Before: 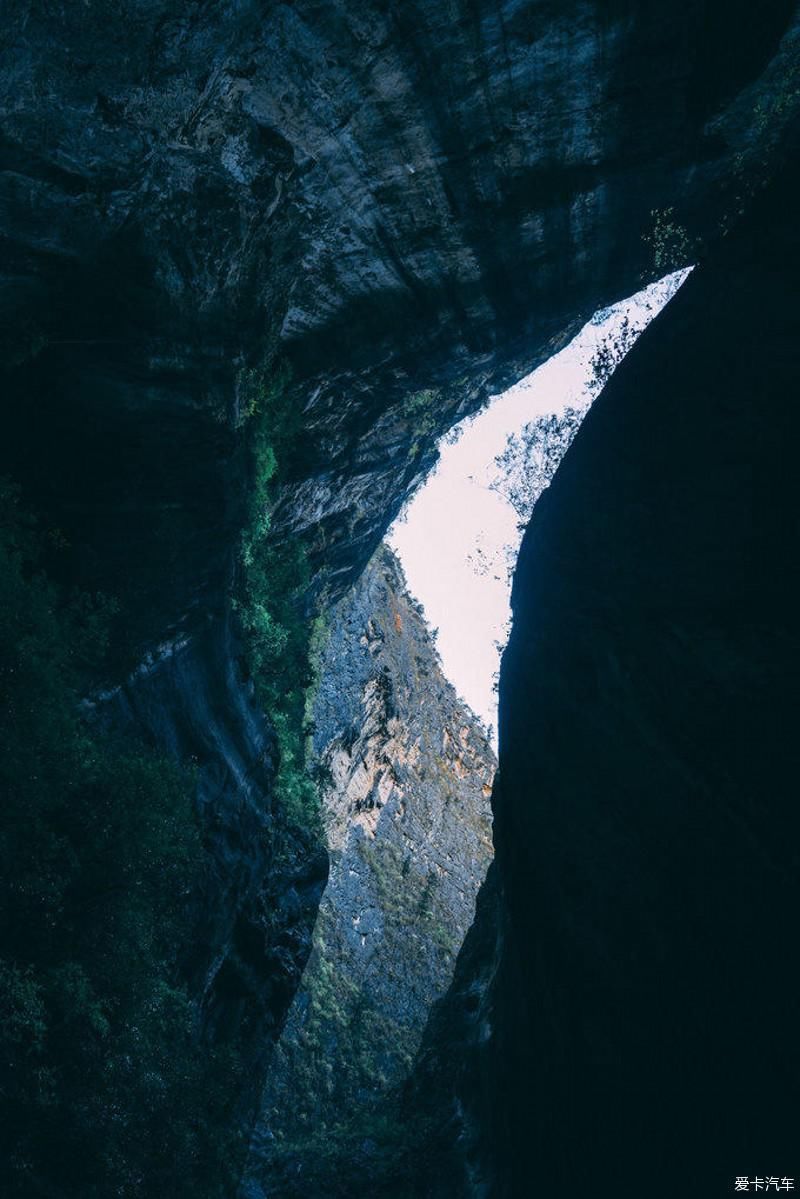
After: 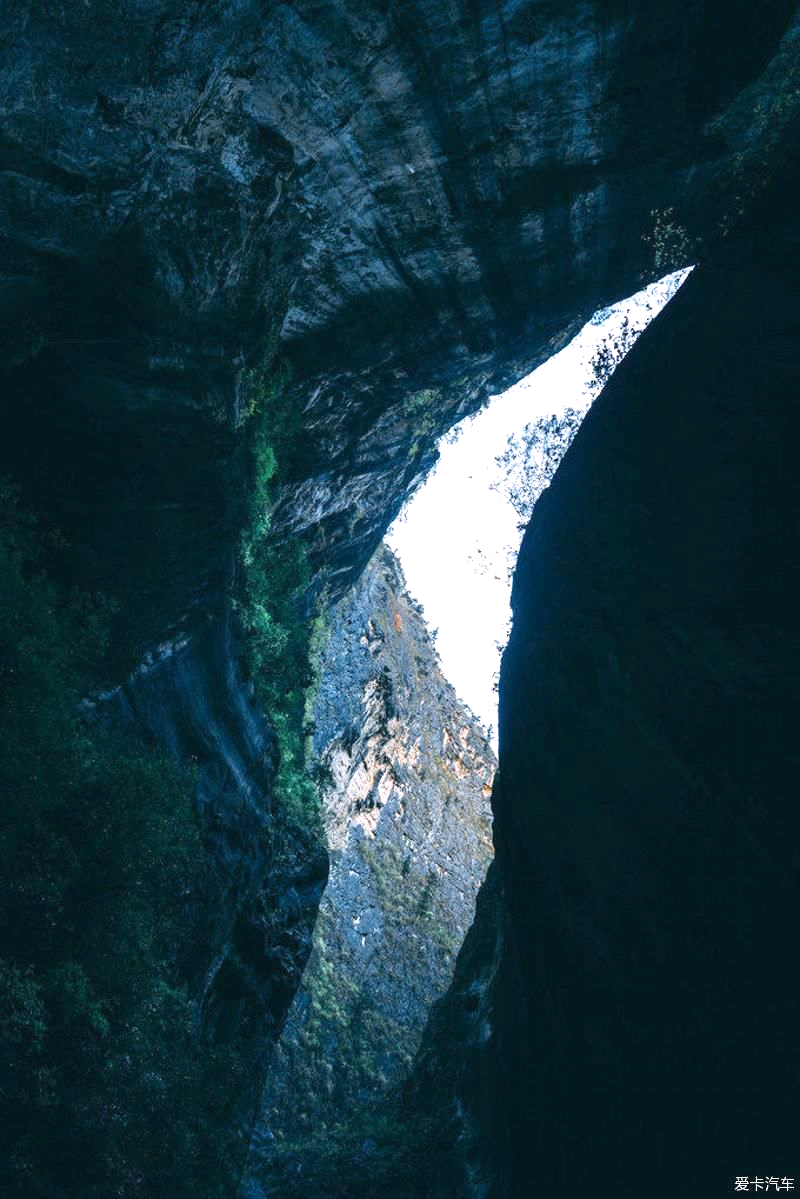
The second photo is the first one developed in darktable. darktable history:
exposure: black level correction 0, exposure 0.499 EV, compensate exposure bias true, compensate highlight preservation false
levels: levels [0, 0.48, 0.961]
